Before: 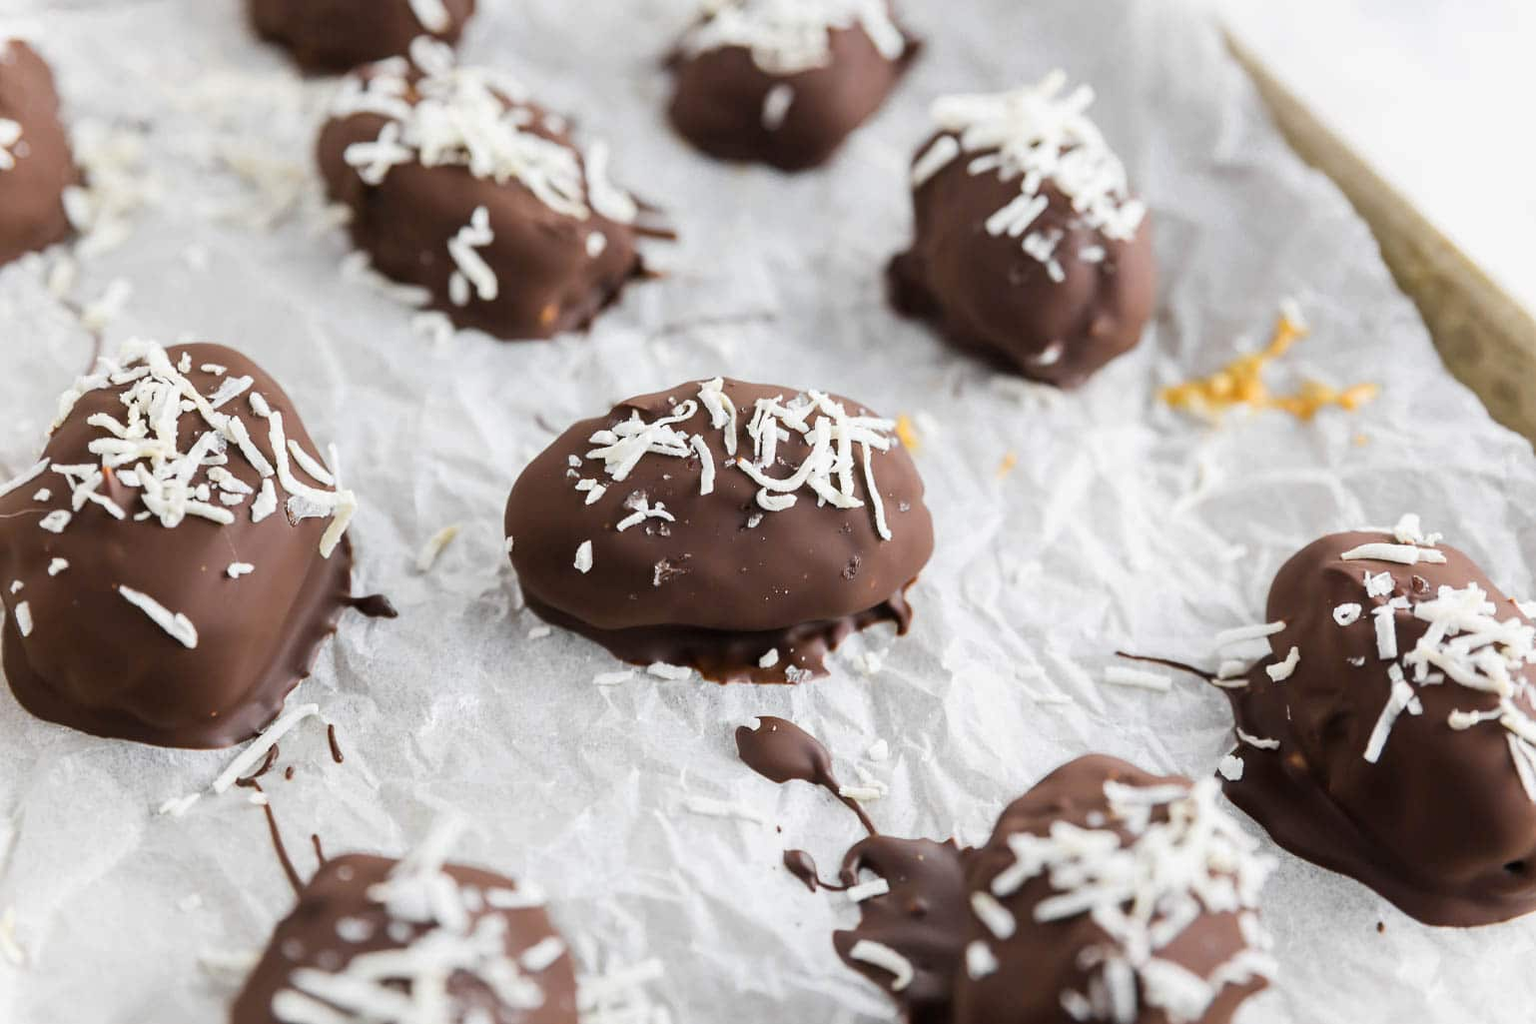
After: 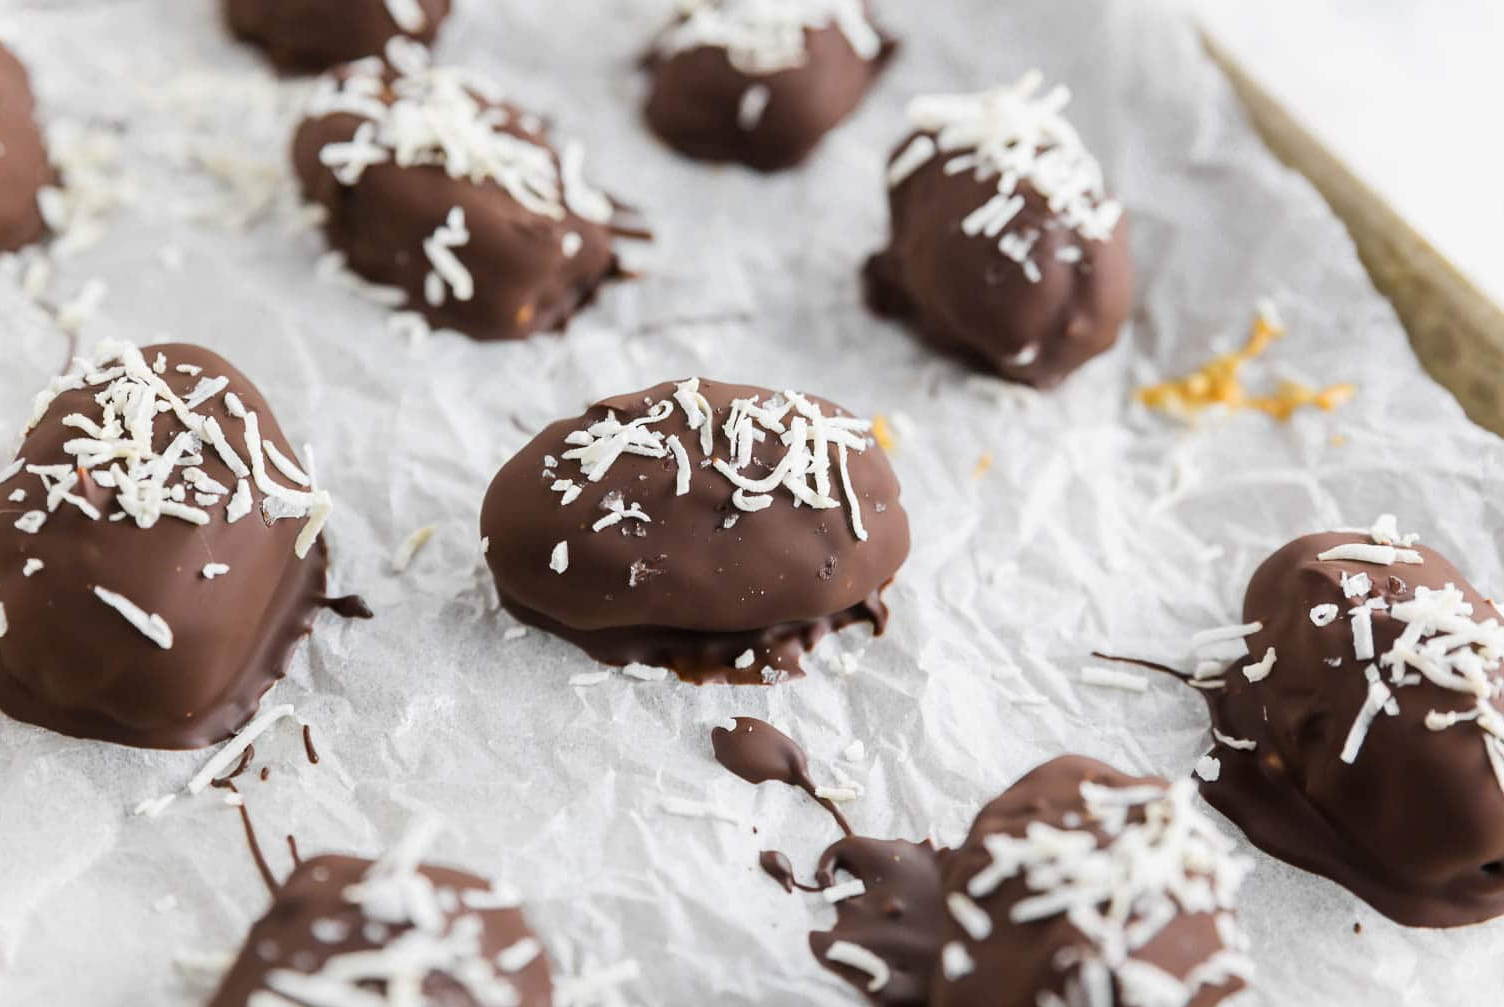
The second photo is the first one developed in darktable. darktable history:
crop: left 1.663%, right 0.273%, bottom 1.673%
